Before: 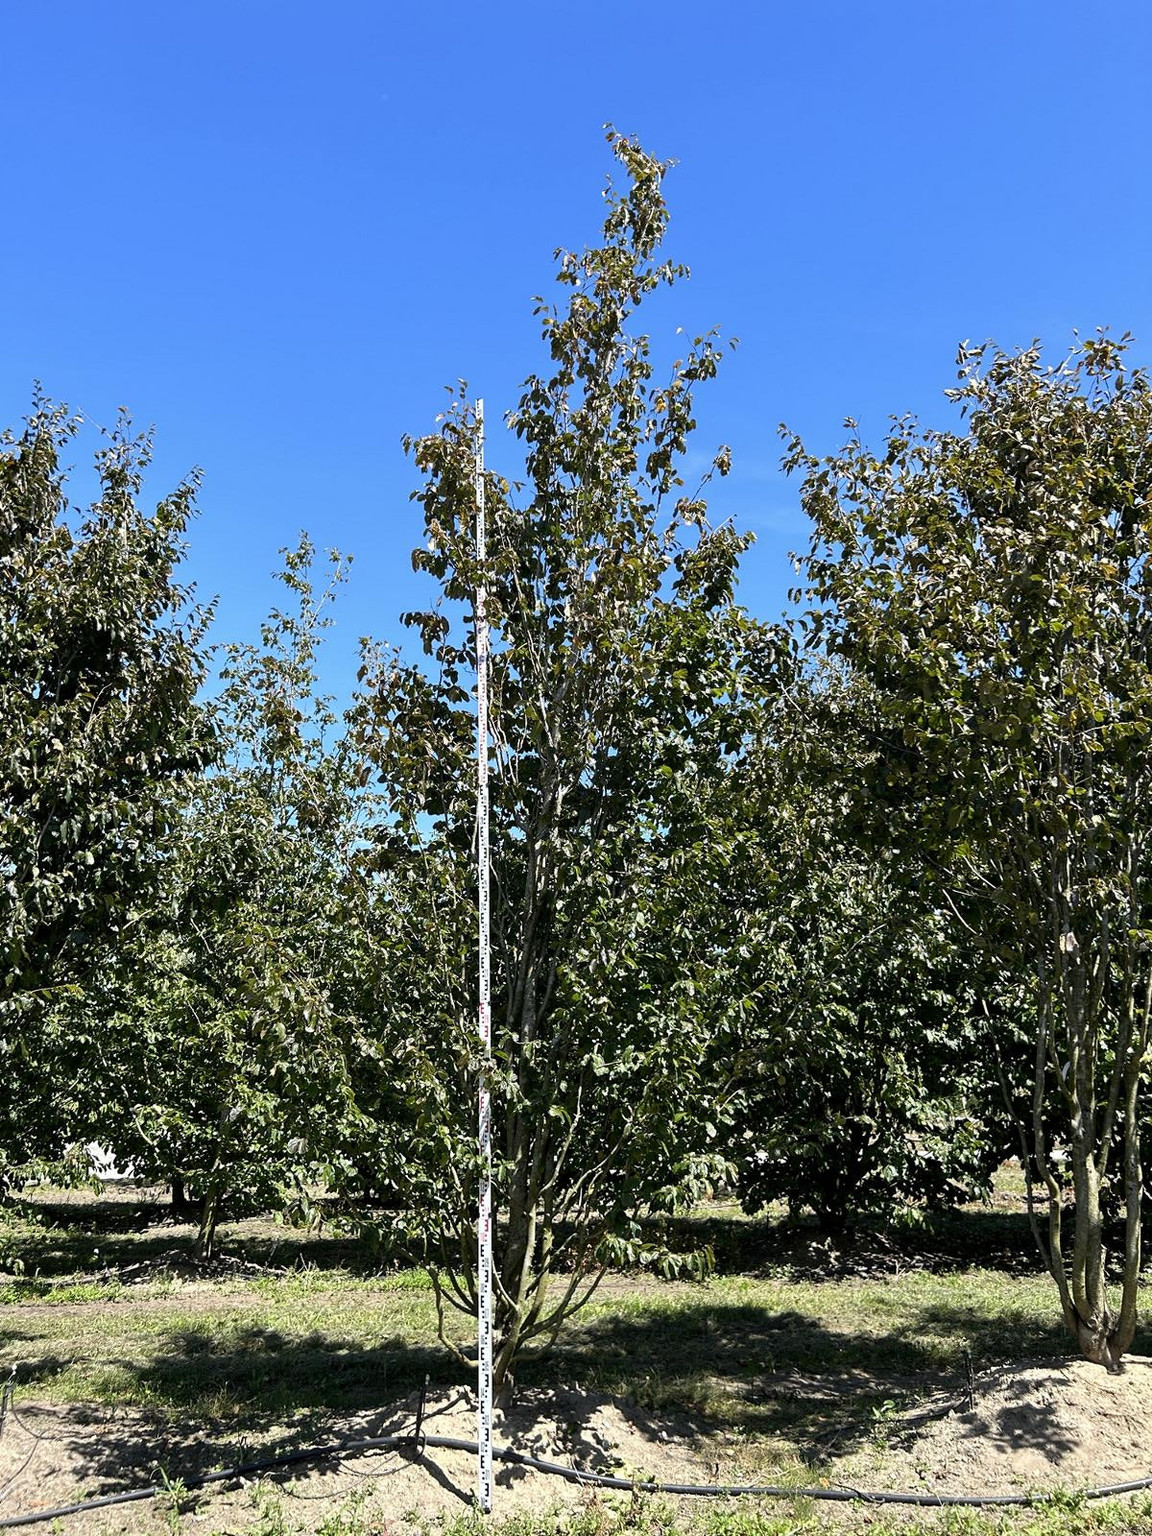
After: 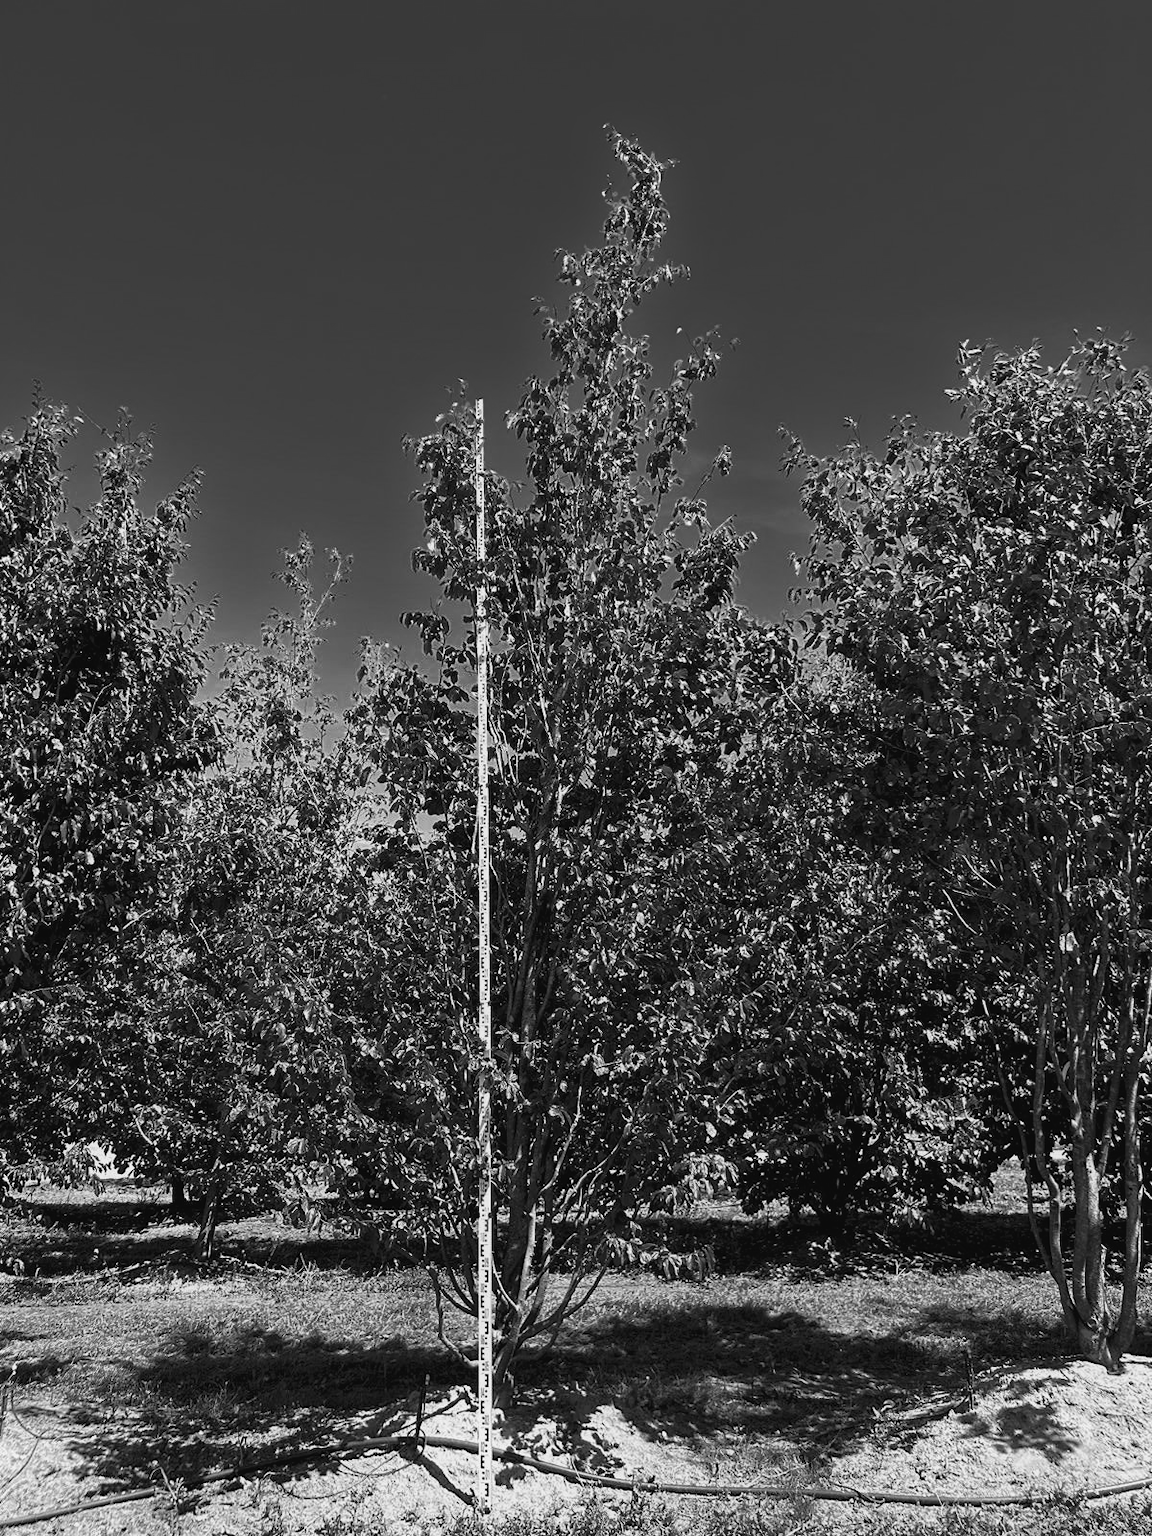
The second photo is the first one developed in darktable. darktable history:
monochrome: a 0, b 0, size 0.5, highlights 0.57
color balance: lift [1, 1.011, 0.999, 0.989], gamma [1.109, 1.045, 1.039, 0.955], gain [0.917, 0.936, 0.952, 1.064], contrast 2.32%, contrast fulcrum 19%, output saturation 101%
color correction: saturation 2.15
